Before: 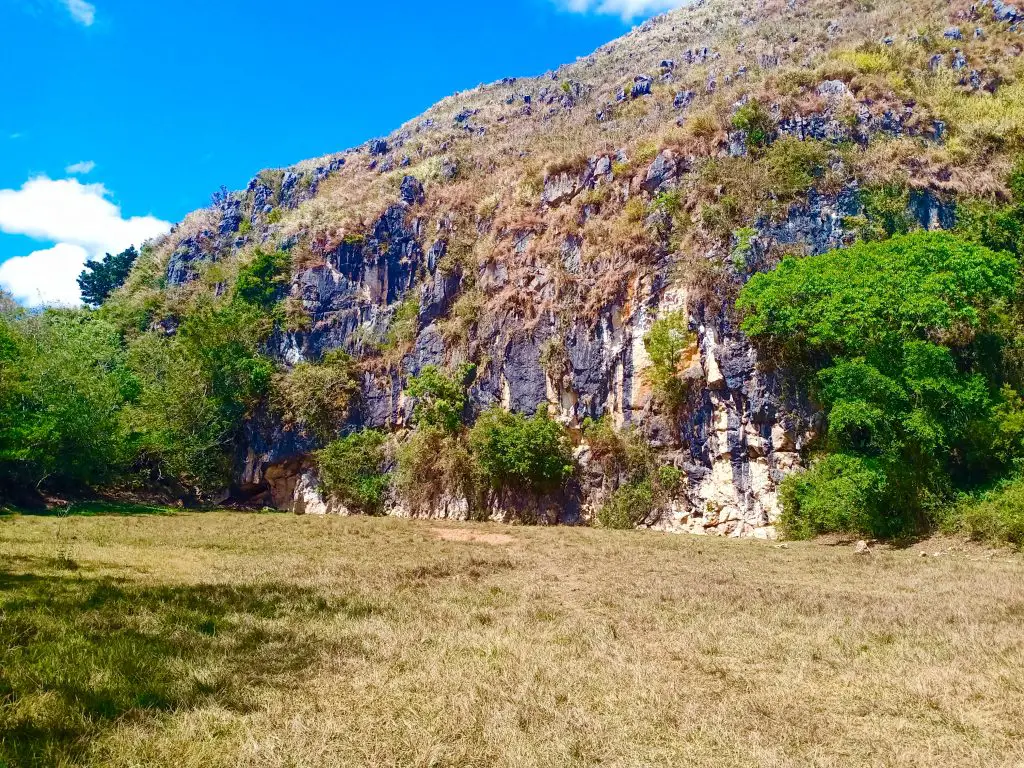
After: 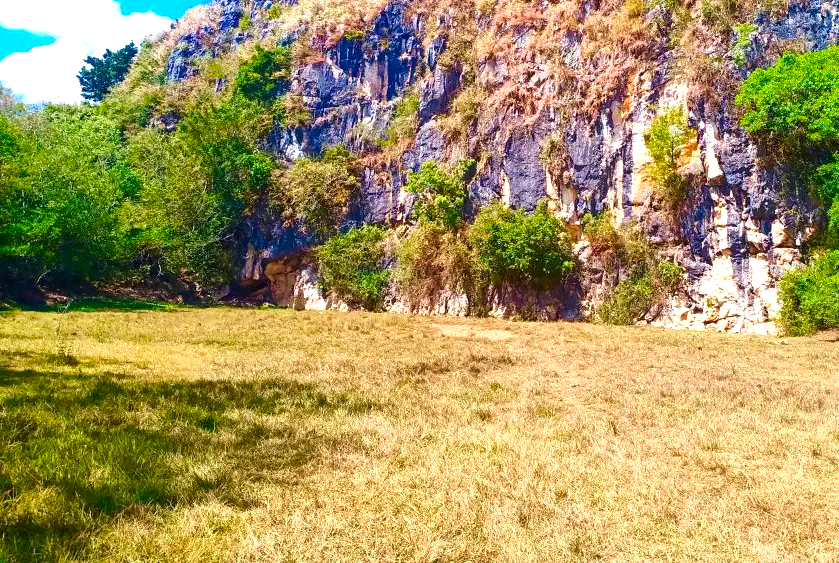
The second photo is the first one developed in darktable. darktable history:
color correction: highlights a* 3.53, highlights b* 2.06, saturation 1.21
crop: top 26.692%, right 17.99%
exposure: exposure 0.64 EV, compensate highlight preservation false
